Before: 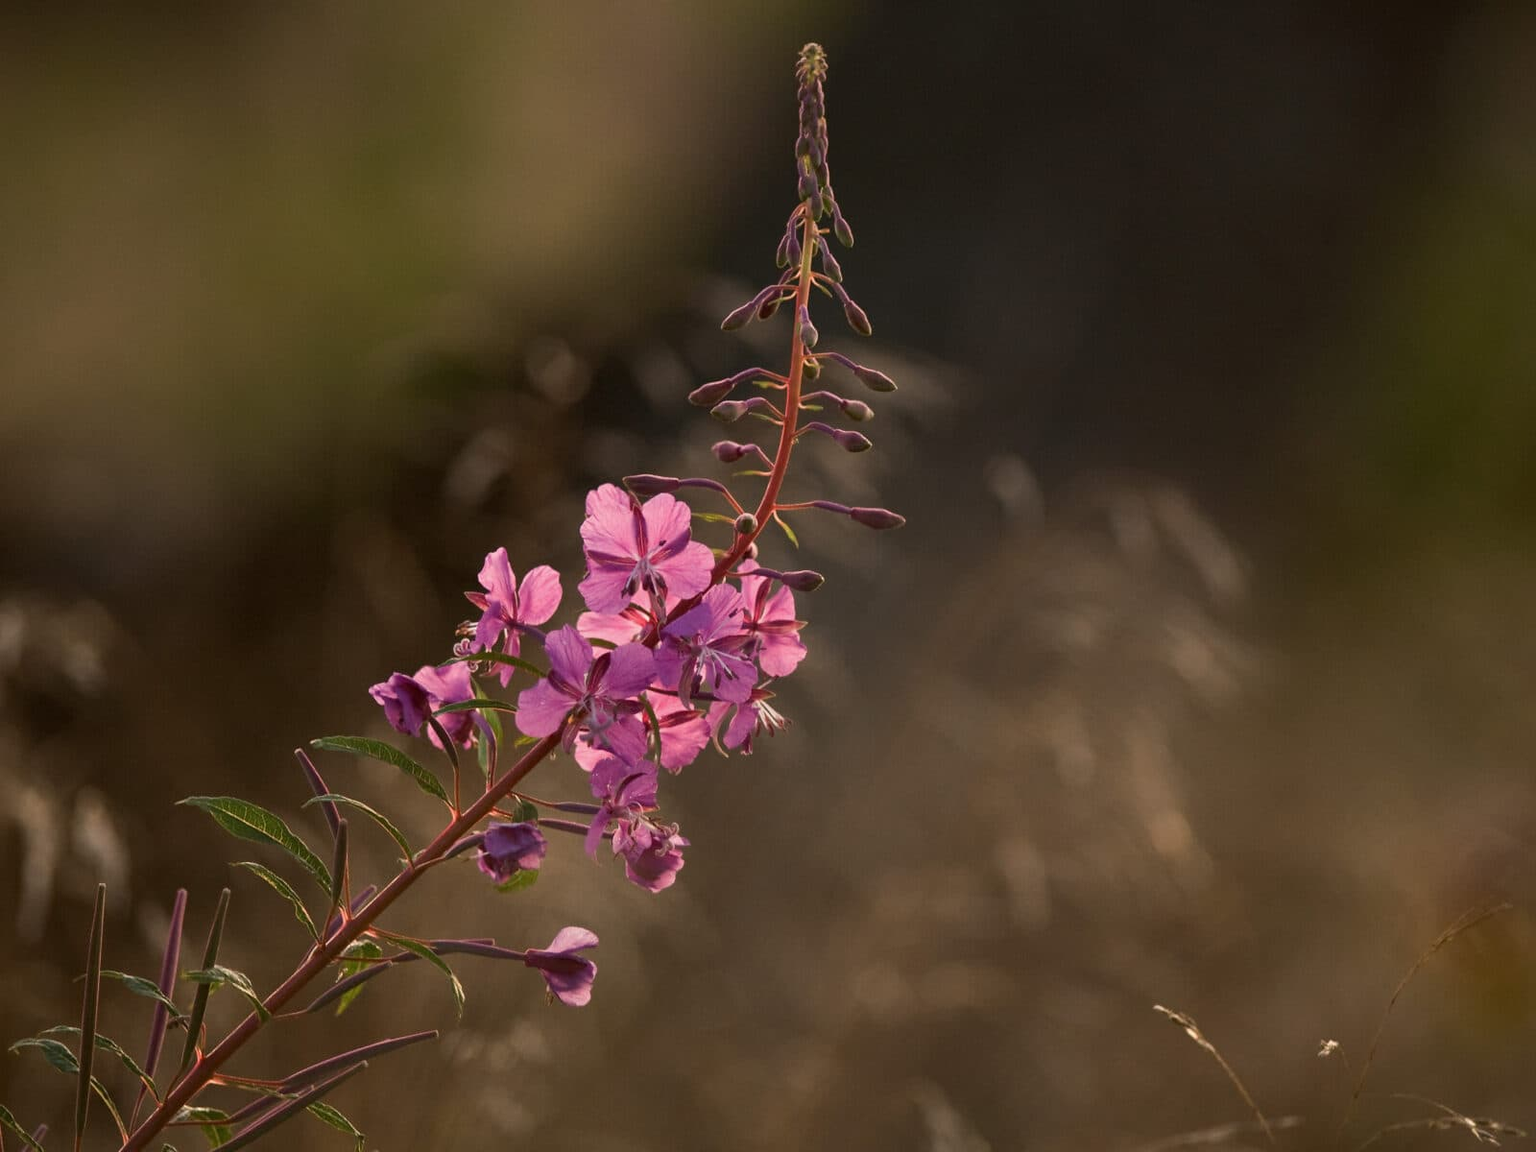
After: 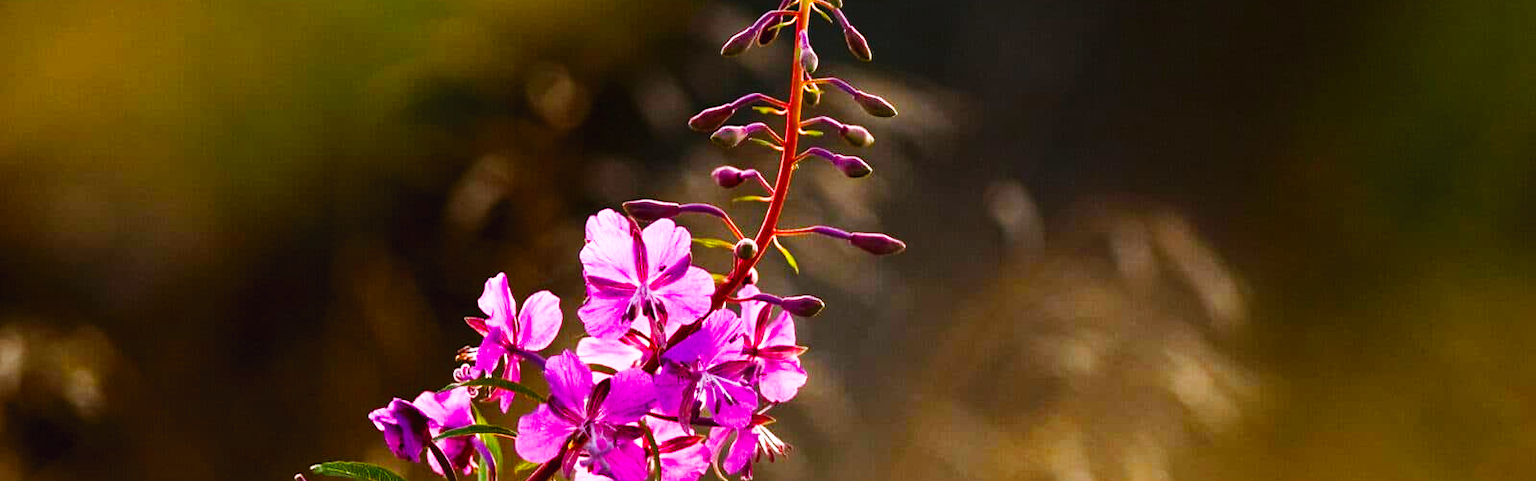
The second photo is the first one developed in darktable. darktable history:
base curve: curves: ch0 [(0, 0.003) (0.001, 0.002) (0.006, 0.004) (0.02, 0.022) (0.048, 0.086) (0.094, 0.234) (0.162, 0.431) (0.258, 0.629) (0.385, 0.8) (0.548, 0.918) (0.751, 0.988) (1, 1)], preserve colors none
crop and rotate: top 23.84%, bottom 34.294%
color balance rgb: linear chroma grading › global chroma 9%, perceptual saturation grading › global saturation 36%, perceptual saturation grading › shadows 35%, perceptual brilliance grading › global brilliance 15%, perceptual brilliance grading › shadows -35%, global vibrance 15%
white balance: red 0.924, blue 1.095
